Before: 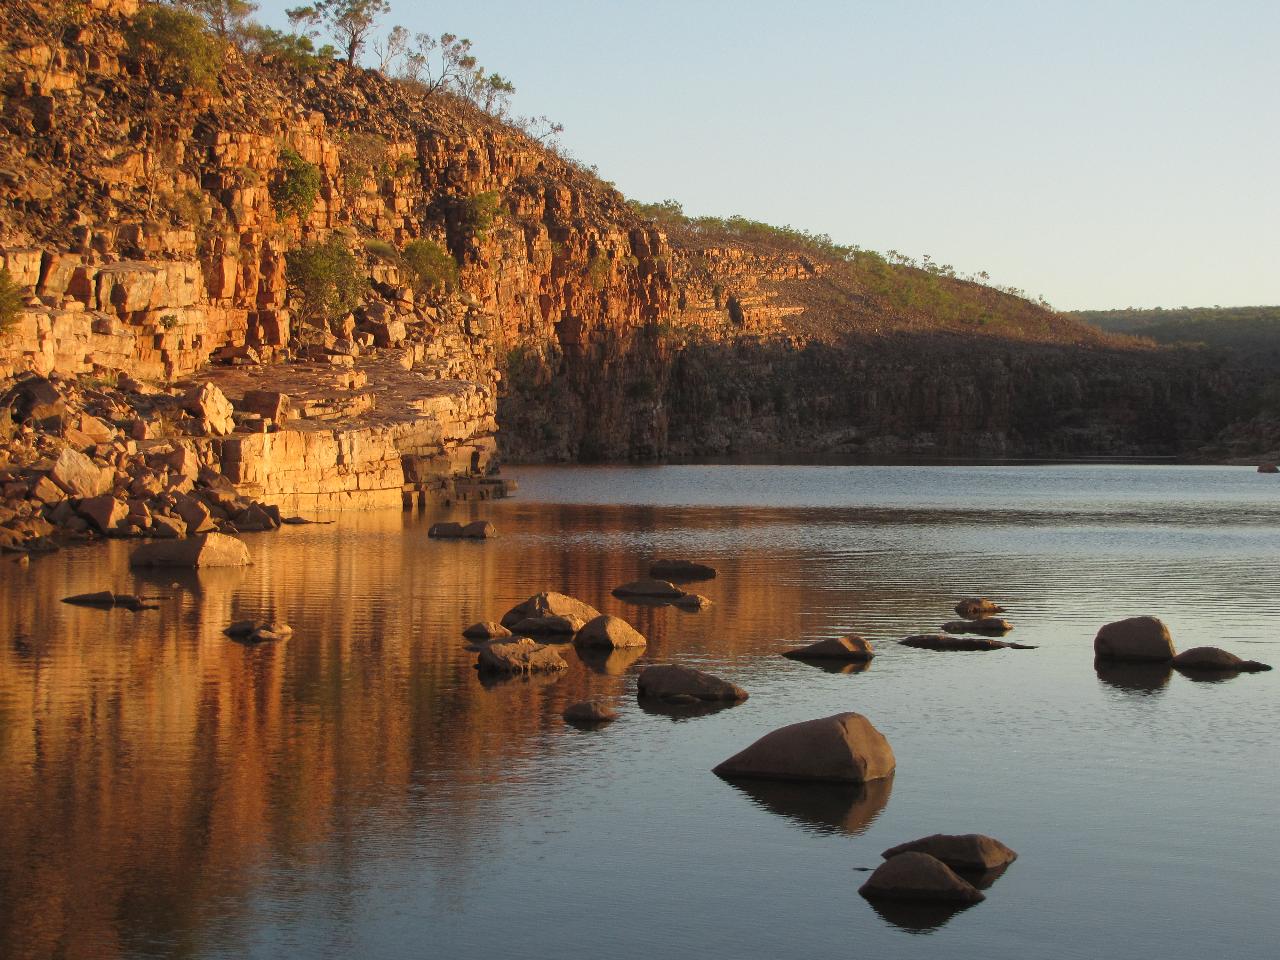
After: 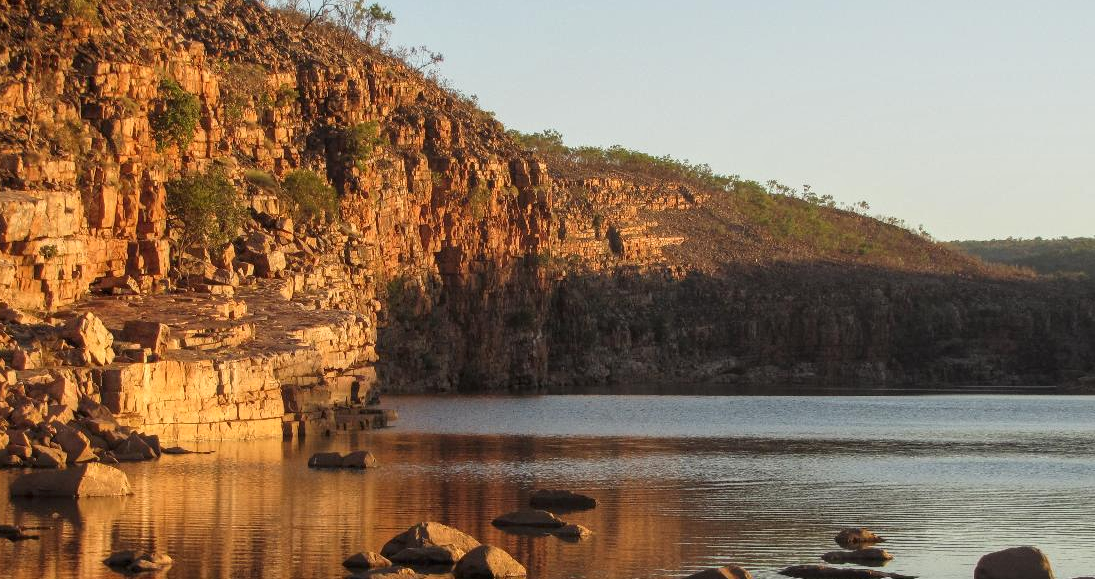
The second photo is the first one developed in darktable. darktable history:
crop and rotate: left 9.421%, top 7.358%, right 4.984%, bottom 32.249%
local contrast: on, module defaults
